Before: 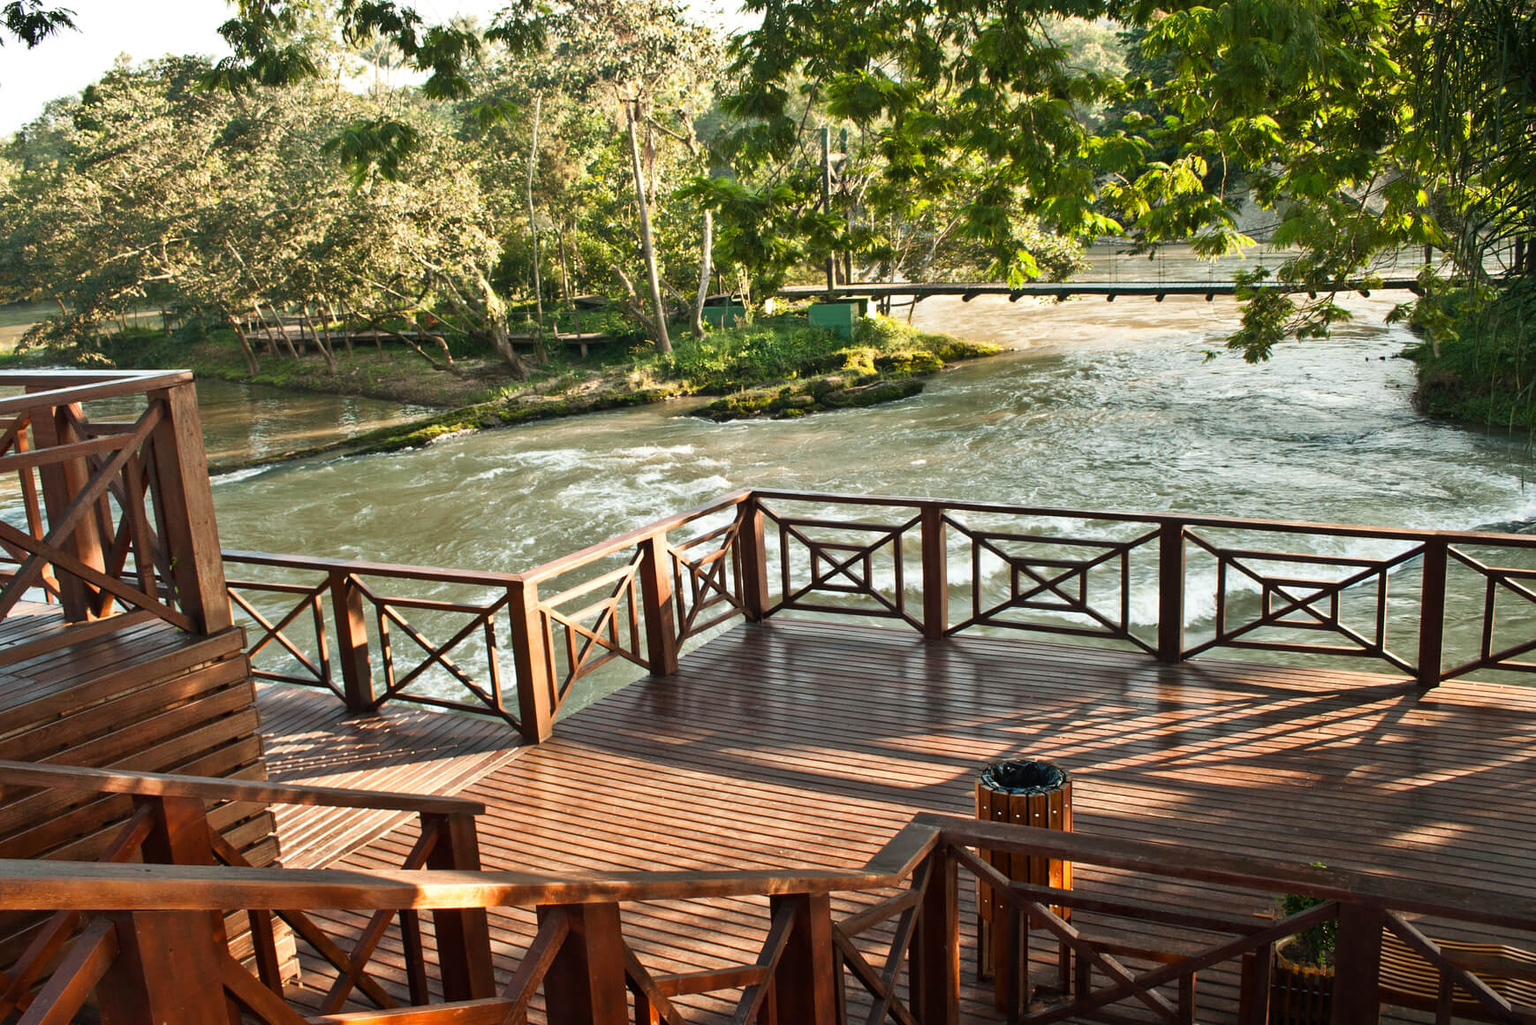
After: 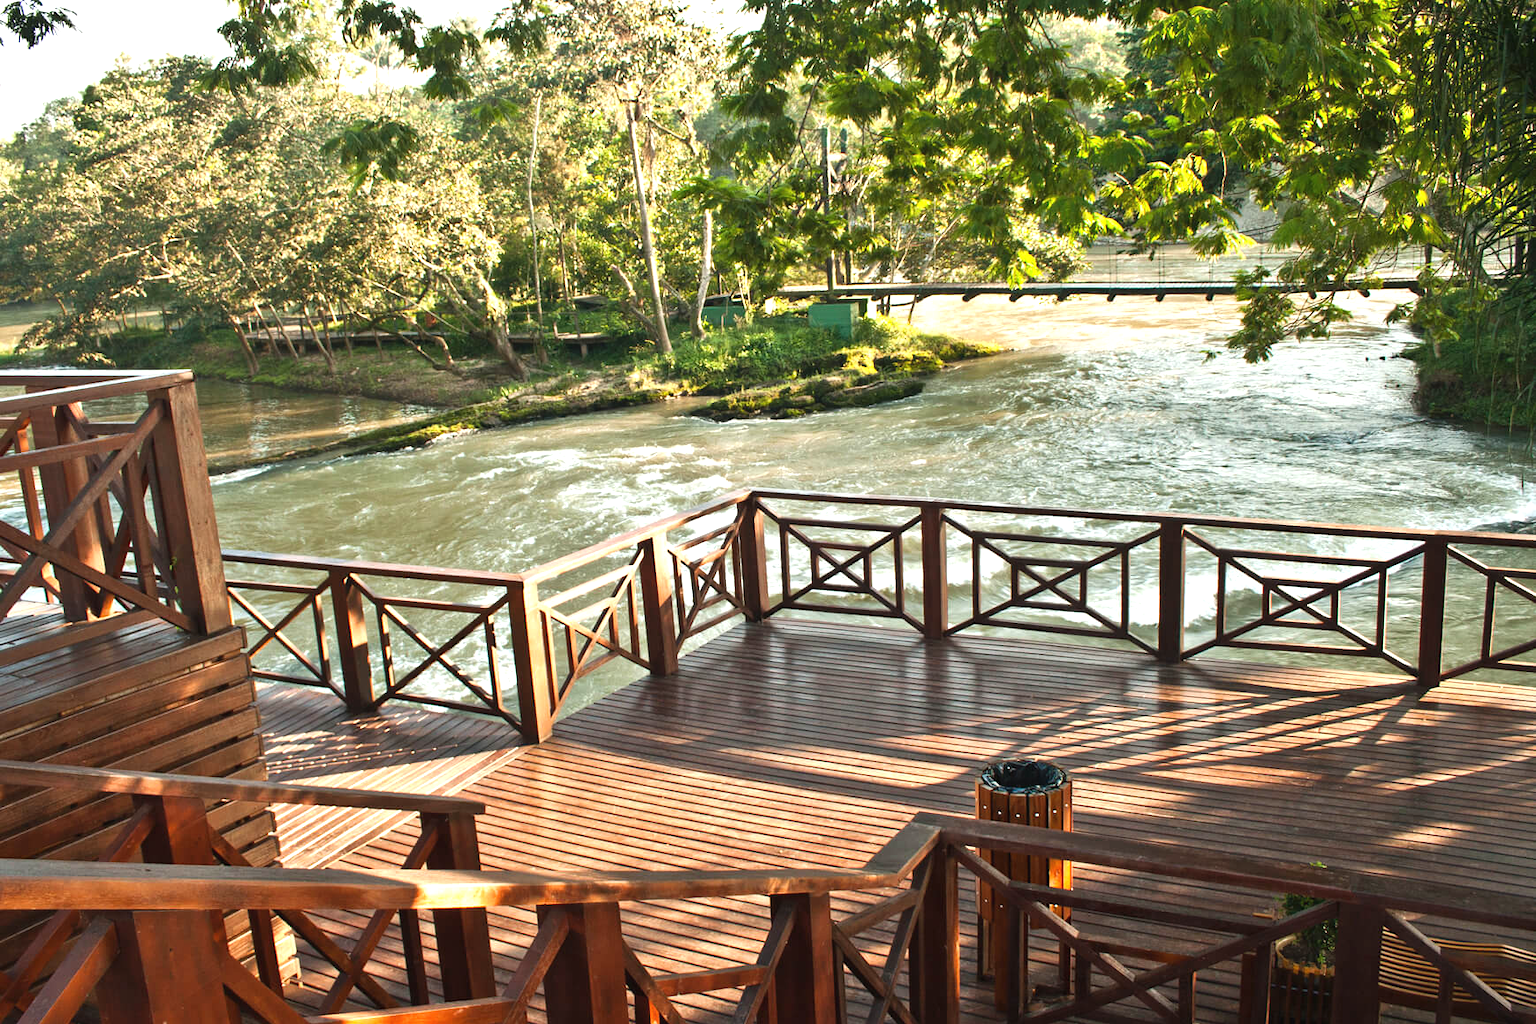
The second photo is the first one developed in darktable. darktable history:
exposure: black level correction -0.002, exposure 0.532 EV, compensate highlight preservation false
